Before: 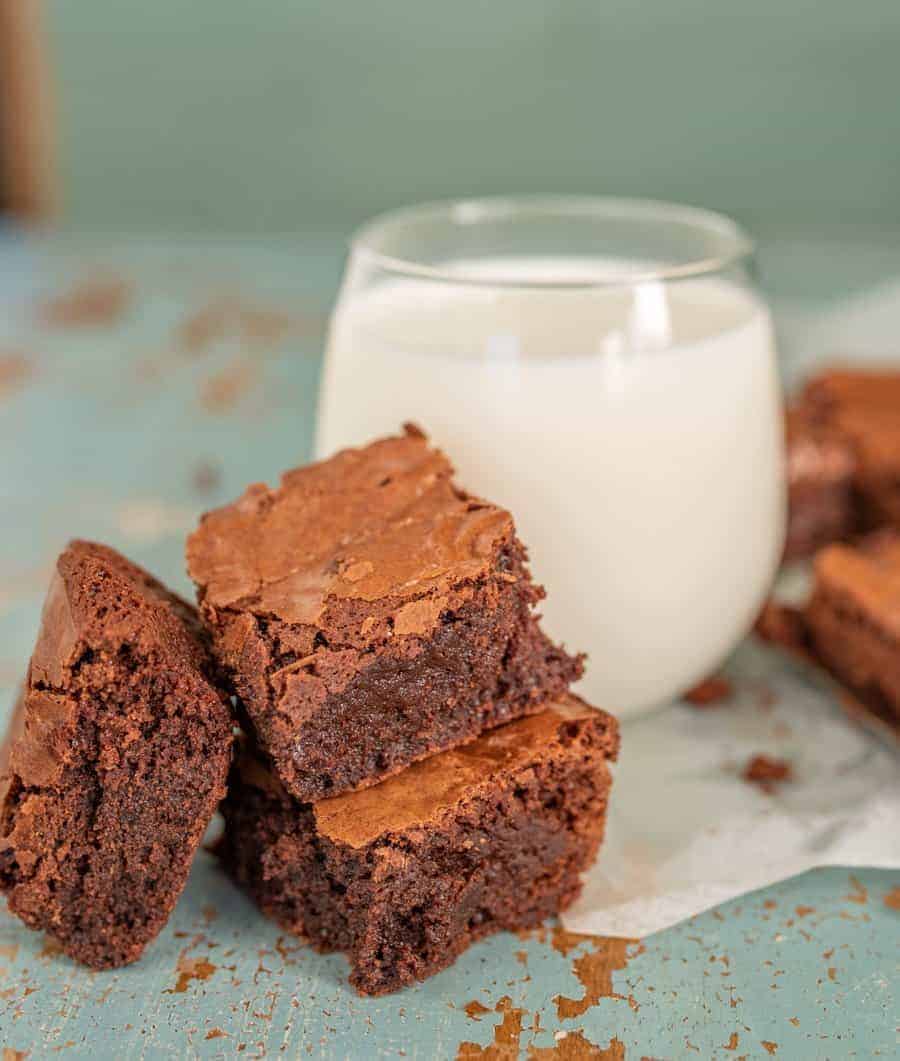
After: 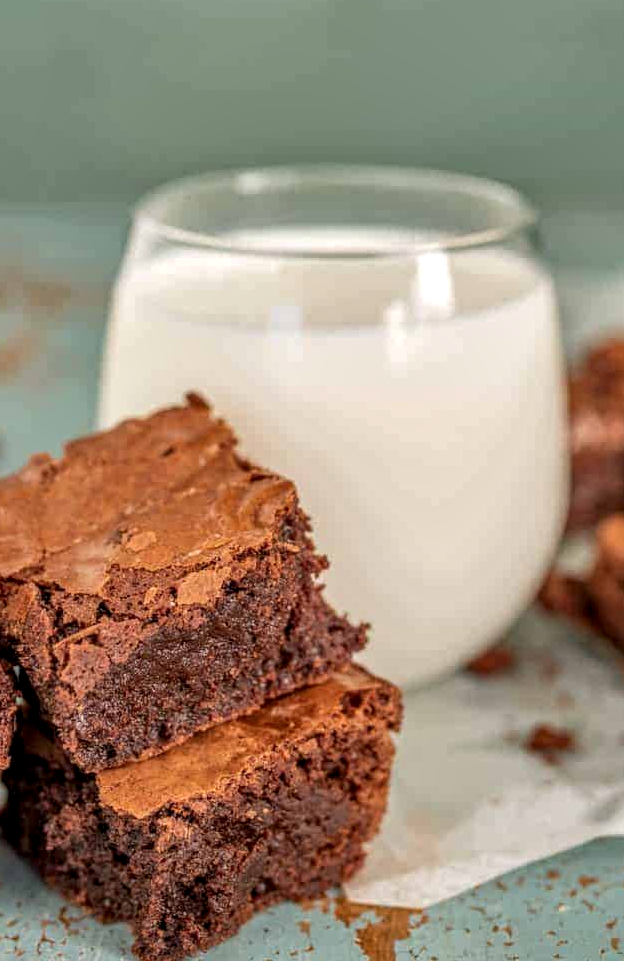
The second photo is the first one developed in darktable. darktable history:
crop and rotate: left 24.182%, top 2.89%, right 6.424%, bottom 6.447%
shadows and highlights: shadows 61.02, soften with gaussian
local contrast: highlights 34%, detail 135%
exposure: compensate highlight preservation false
